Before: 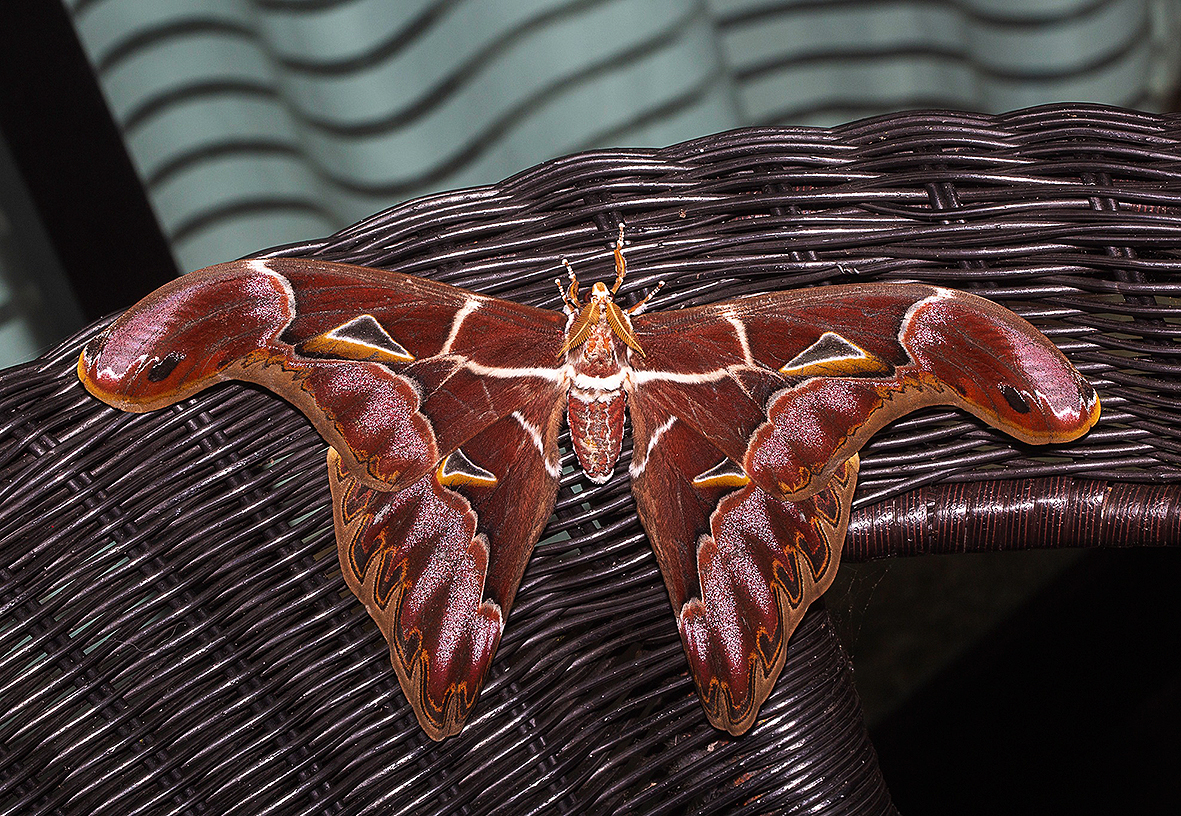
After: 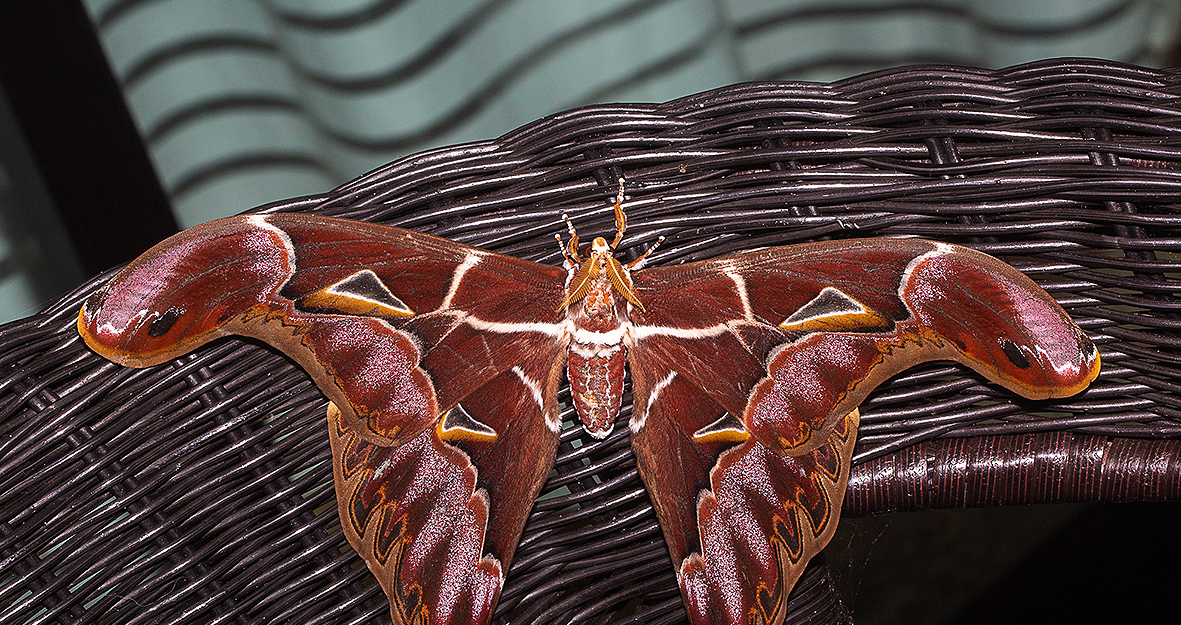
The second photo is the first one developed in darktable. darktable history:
crop: top 5.621%, bottom 17.666%
